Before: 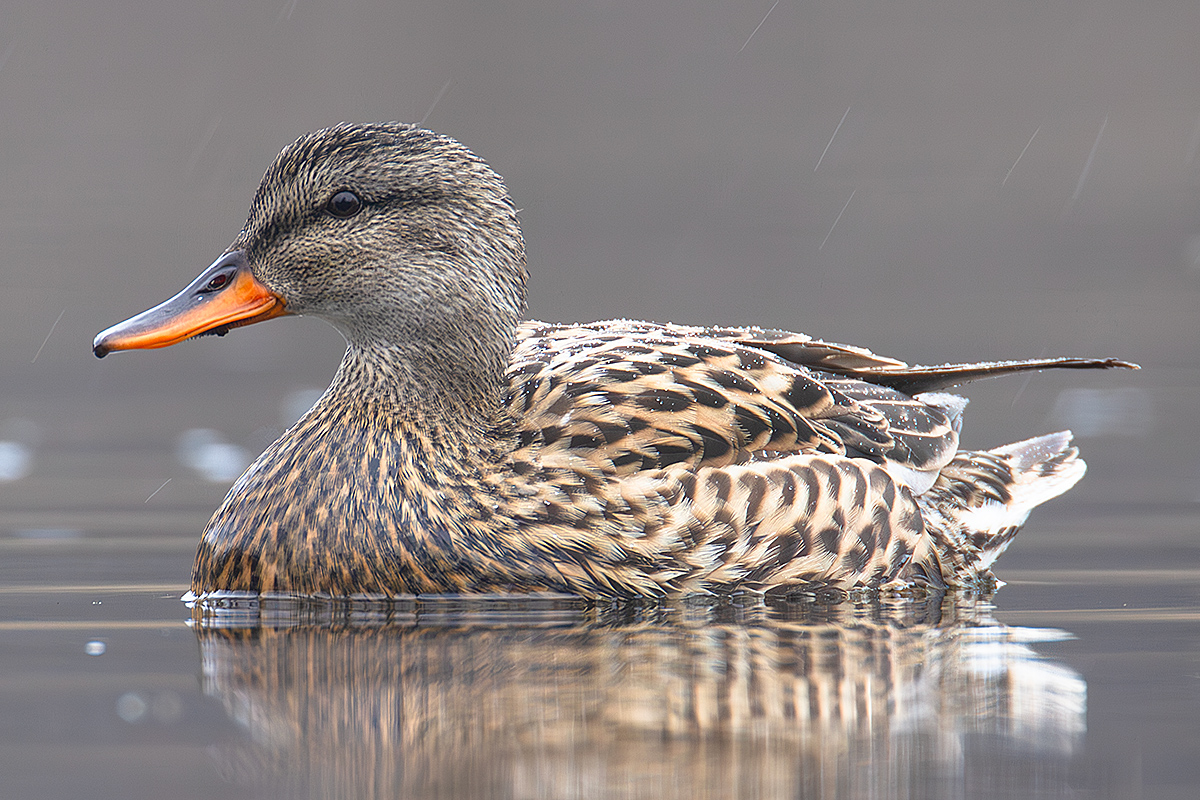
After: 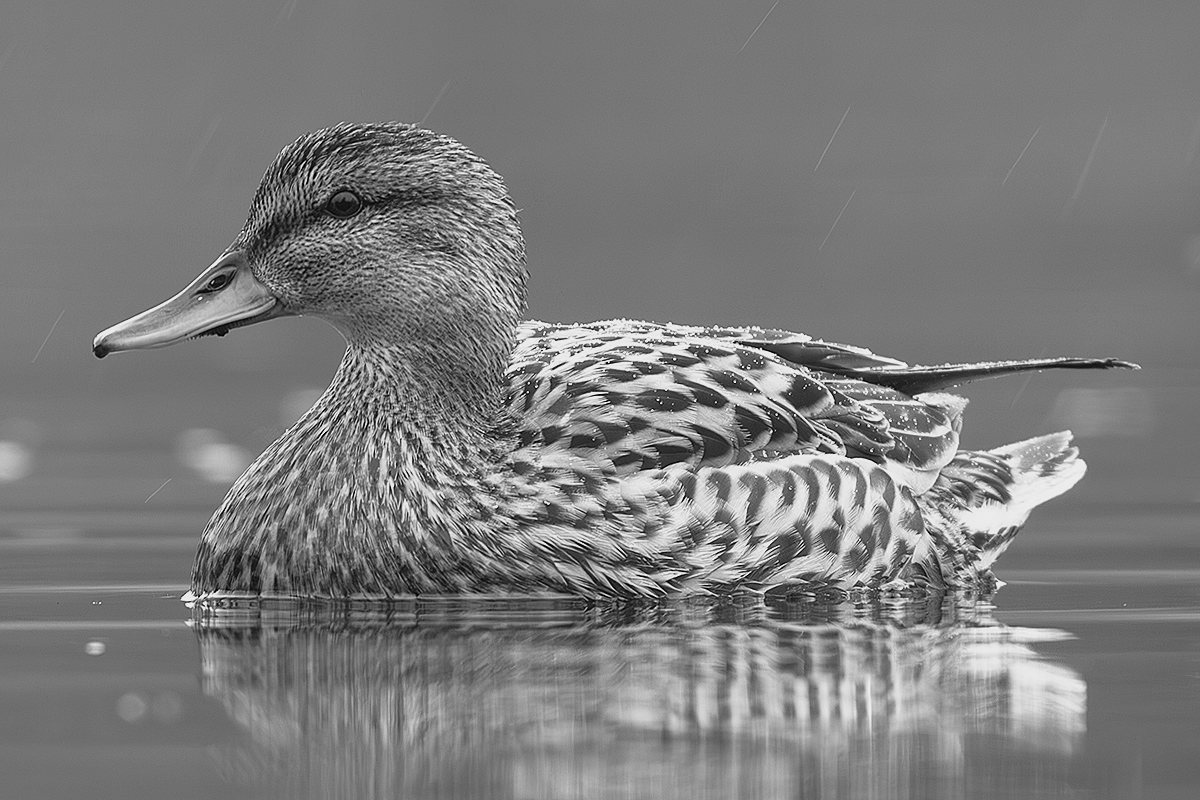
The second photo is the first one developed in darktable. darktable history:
monochrome: on, module defaults
exposure: exposure -0.242 EV, compensate highlight preservation false
